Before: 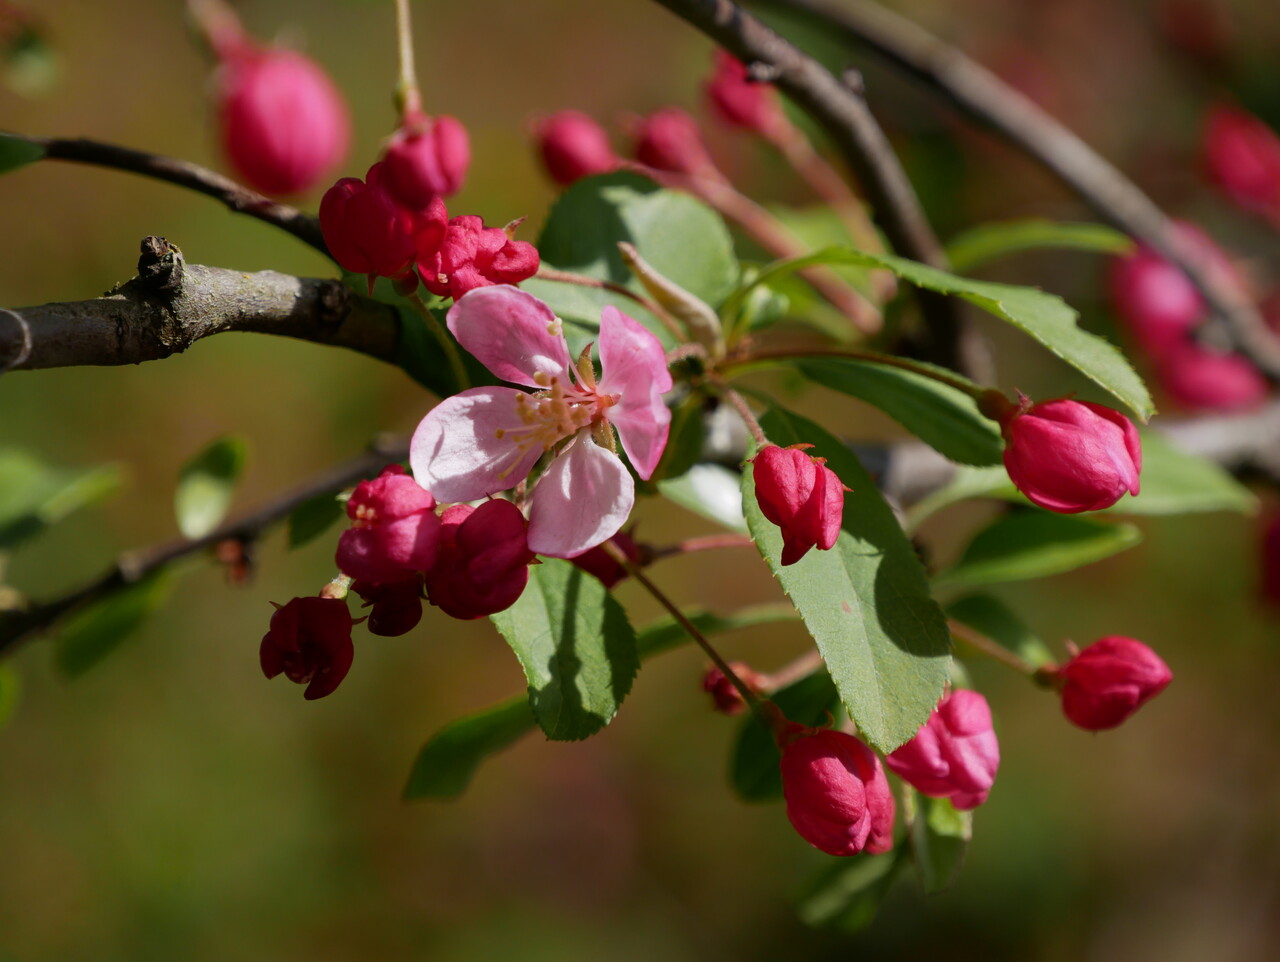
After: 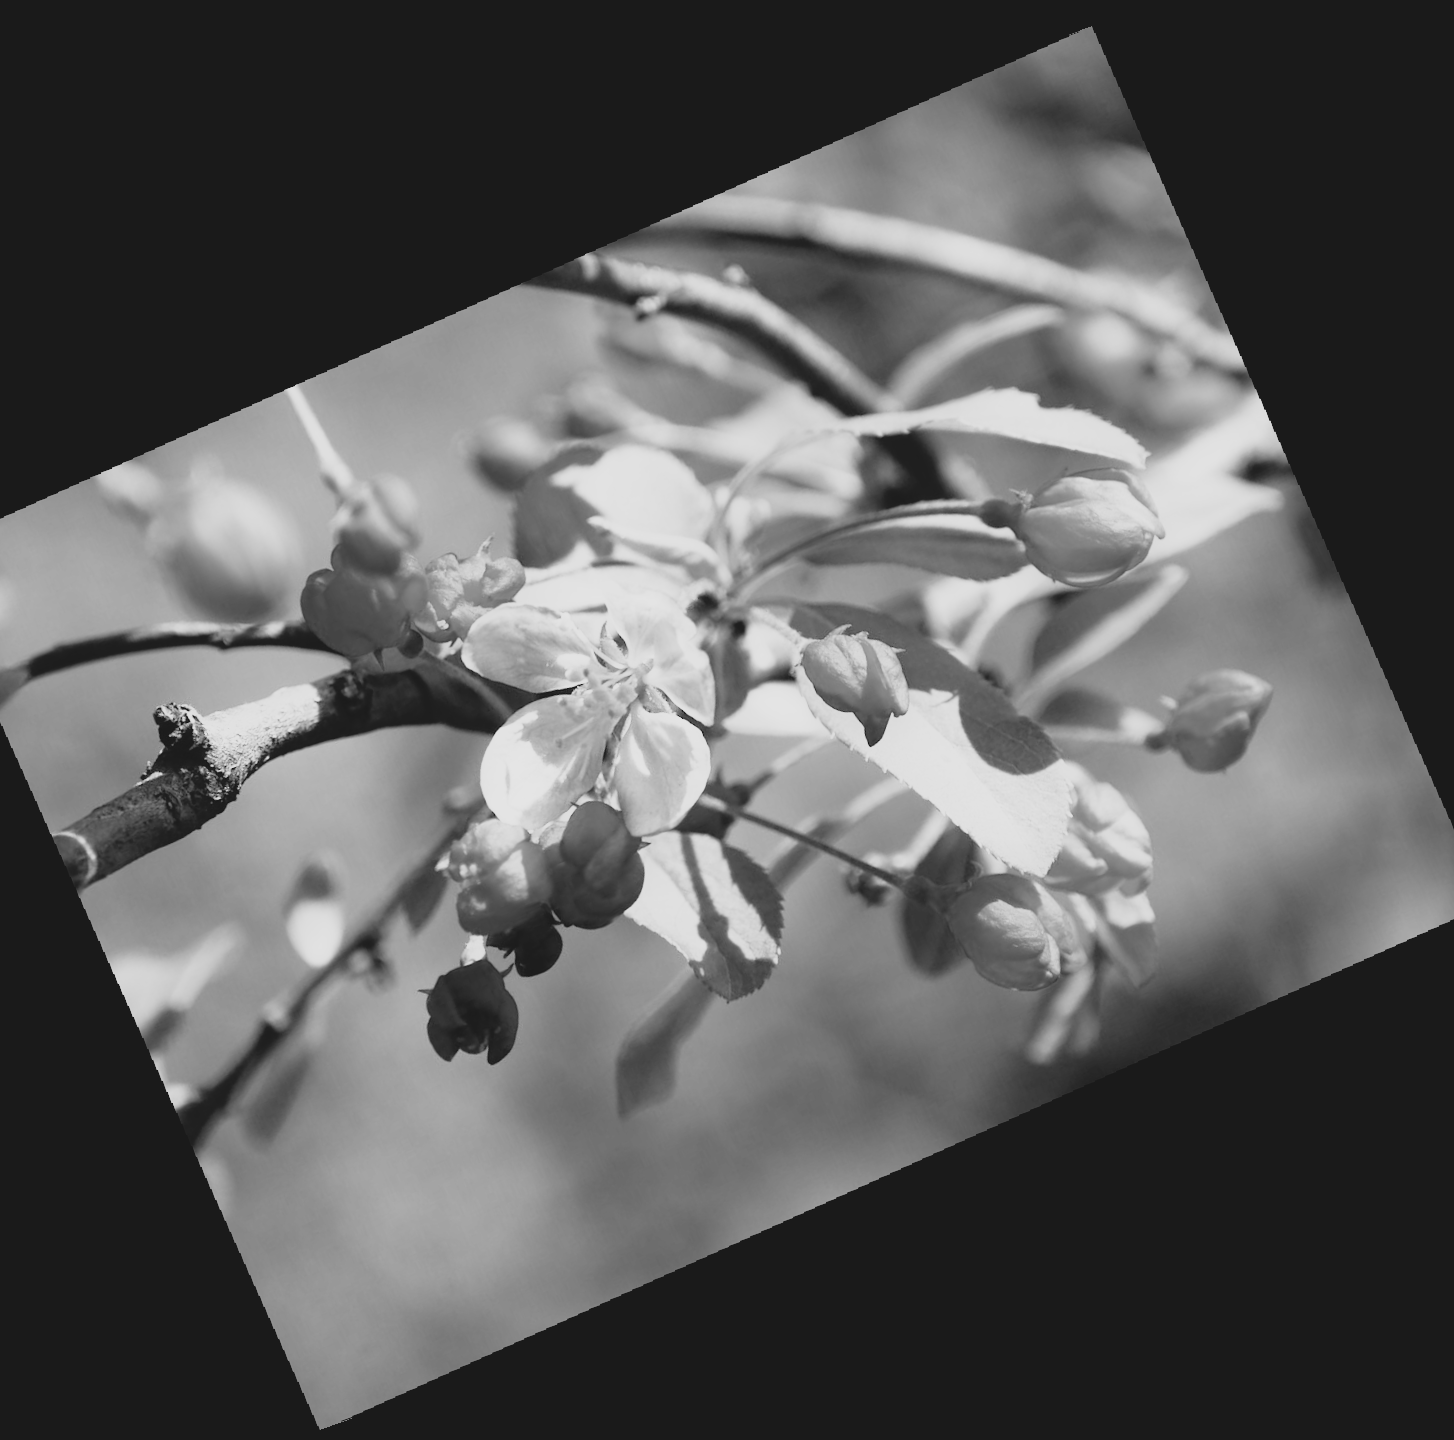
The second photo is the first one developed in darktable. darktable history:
base curve: curves: ch0 [(0, 0) (0.012, 0.01) (0.073, 0.168) (0.31, 0.711) (0.645, 0.957) (1, 1)], preserve colors none
rotate and perspective: rotation -4.86°, automatic cropping off
crop and rotate: angle 19.43°, left 6.812%, right 4.125%, bottom 1.087%
exposure: exposure 0.943 EV, compensate highlight preservation false
monochrome: on, module defaults
contrast brightness saturation: contrast -0.19, saturation 0.19
